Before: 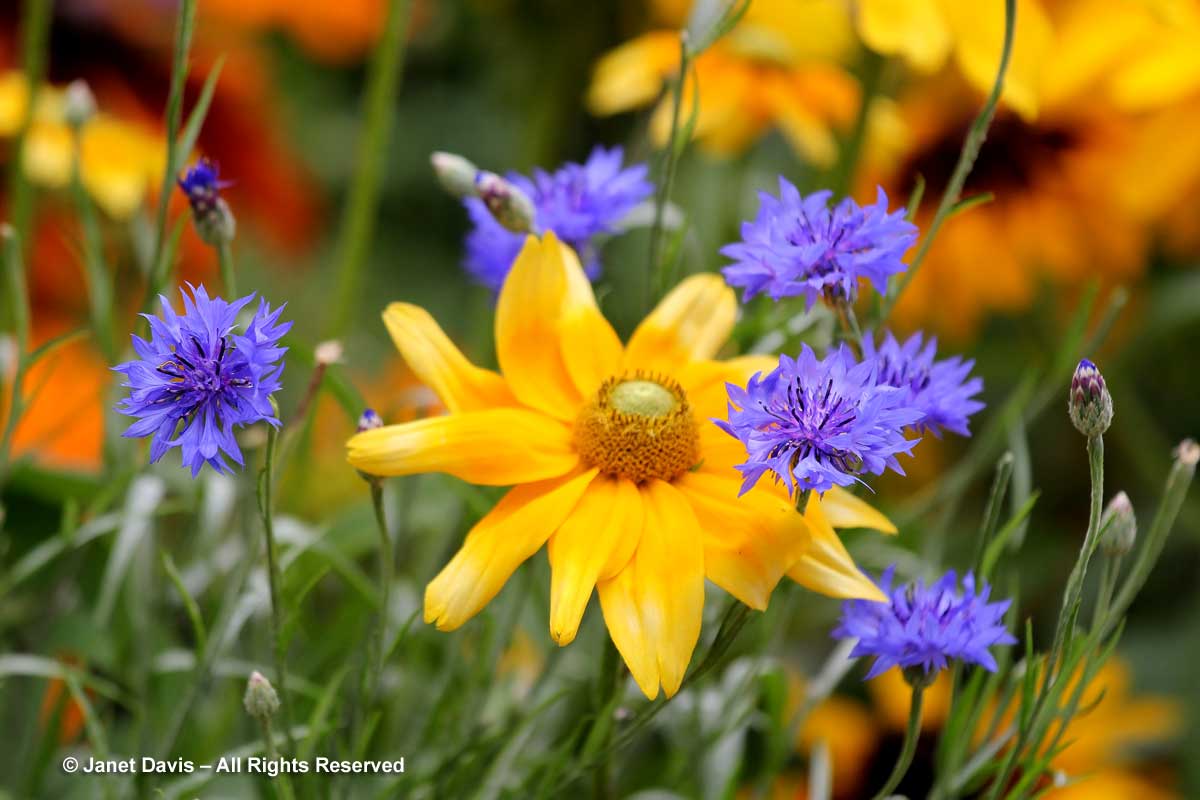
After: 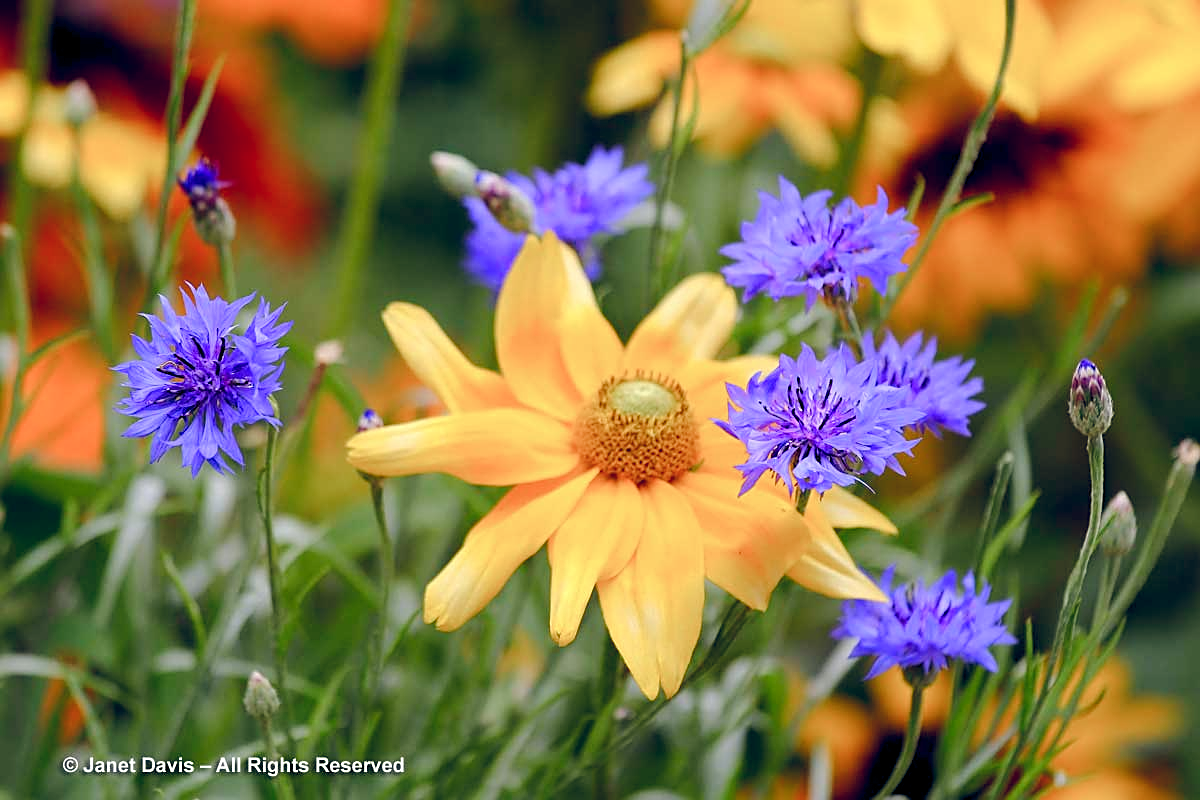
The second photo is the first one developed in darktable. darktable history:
sharpen: on, module defaults
color balance rgb: global offset › chroma 0.131%, global offset › hue 253.4°, perceptual saturation grading › global saturation 0.87%, perceptual saturation grading › highlights -32.101%, perceptual saturation grading › mid-tones 5.576%, perceptual saturation grading › shadows 17.213%, perceptual brilliance grading › mid-tones 9.927%, perceptual brilliance grading › shadows 15.747%, global vibrance 20.517%
